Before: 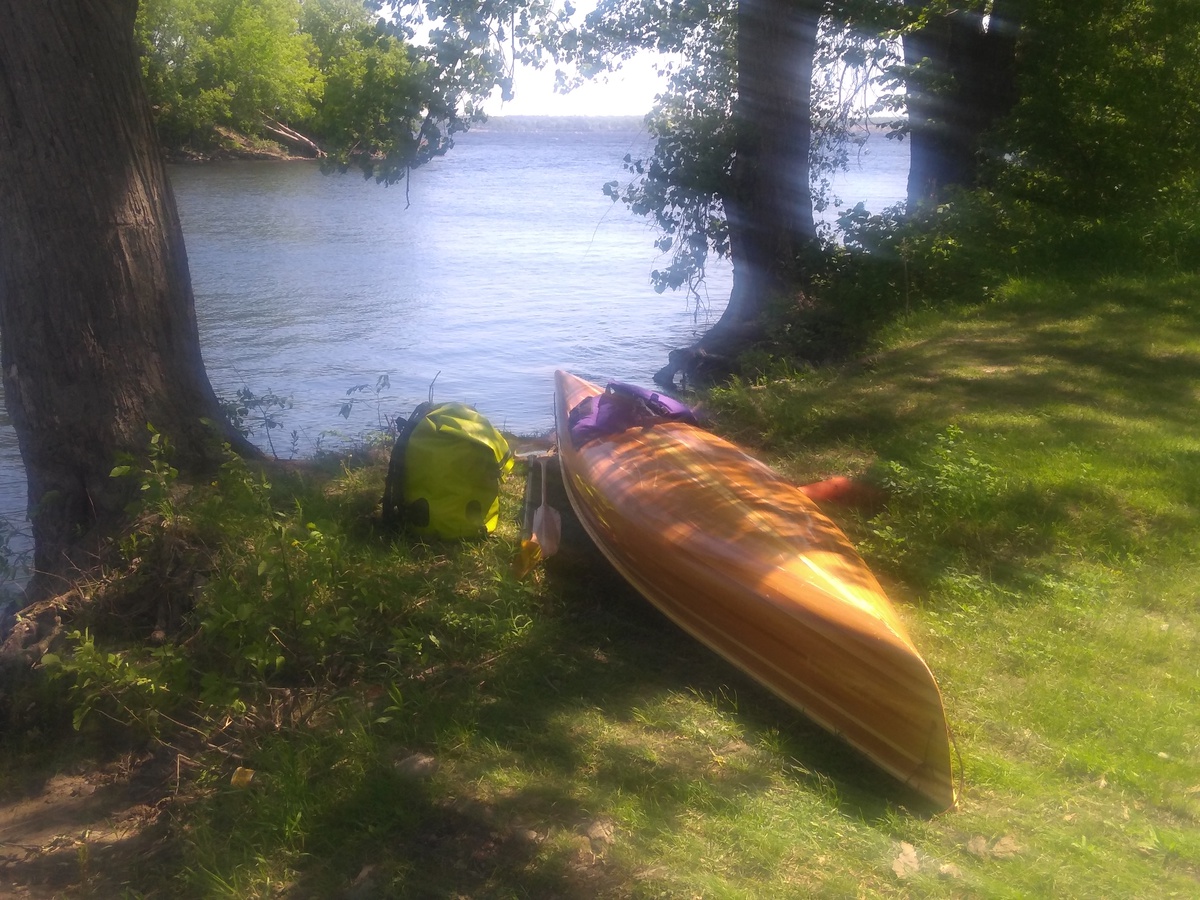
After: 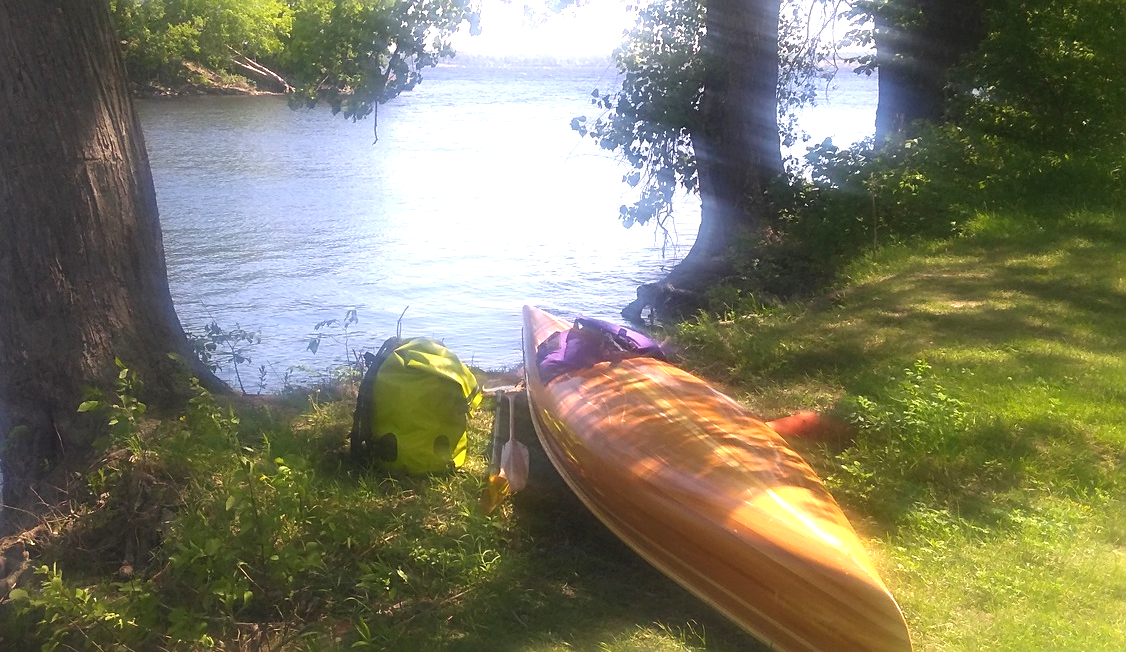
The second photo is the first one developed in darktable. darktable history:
sharpen: on, module defaults
exposure: black level correction 0, exposure 0.7 EV, compensate exposure bias true, compensate highlight preservation false
crop: left 2.737%, top 7.287%, right 3.421%, bottom 20.179%
